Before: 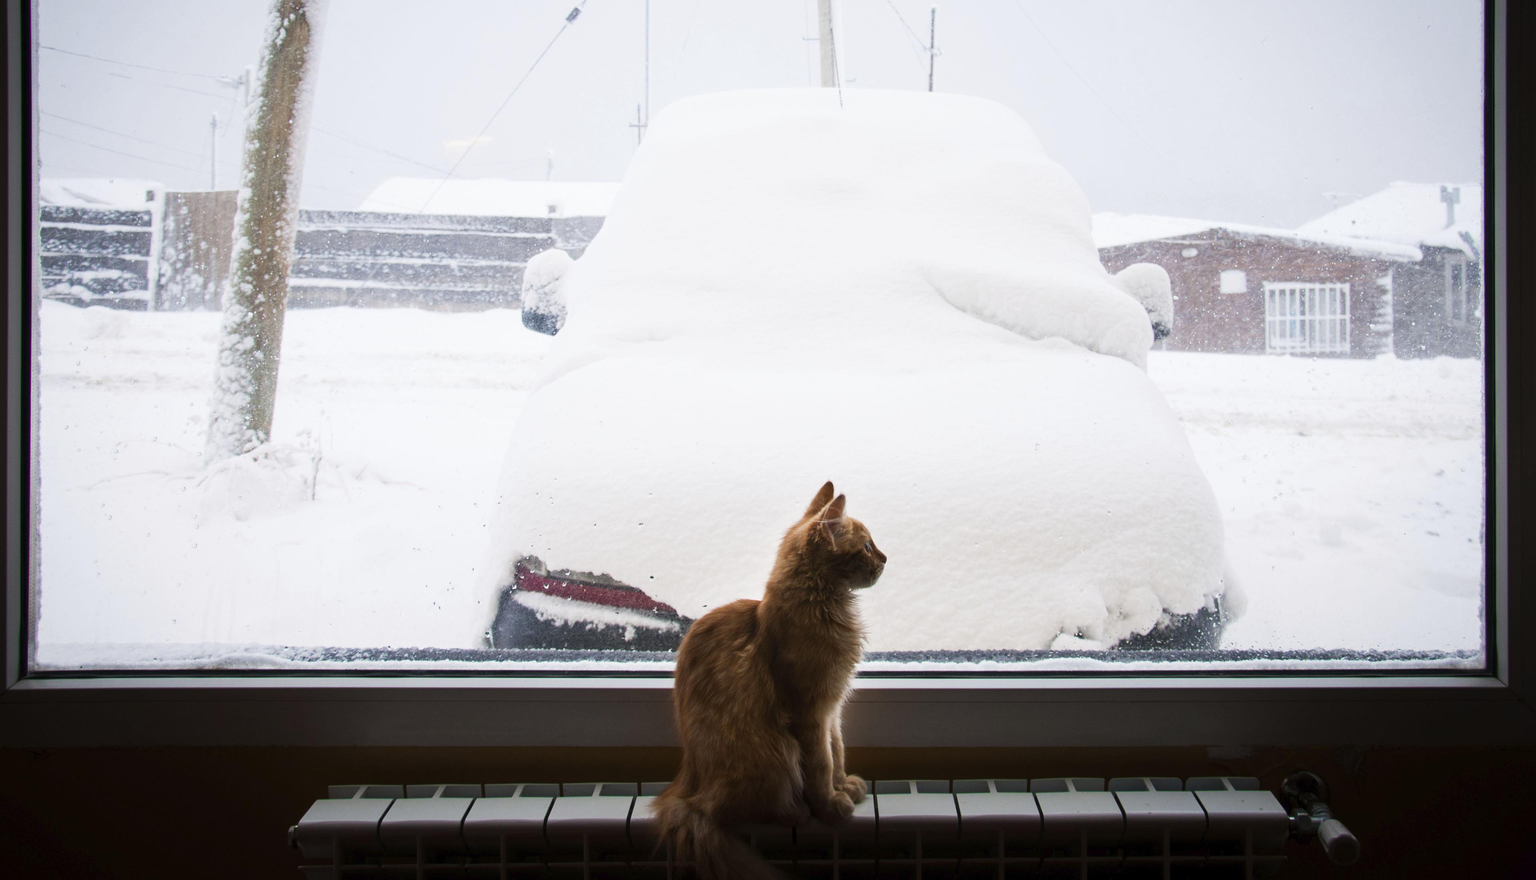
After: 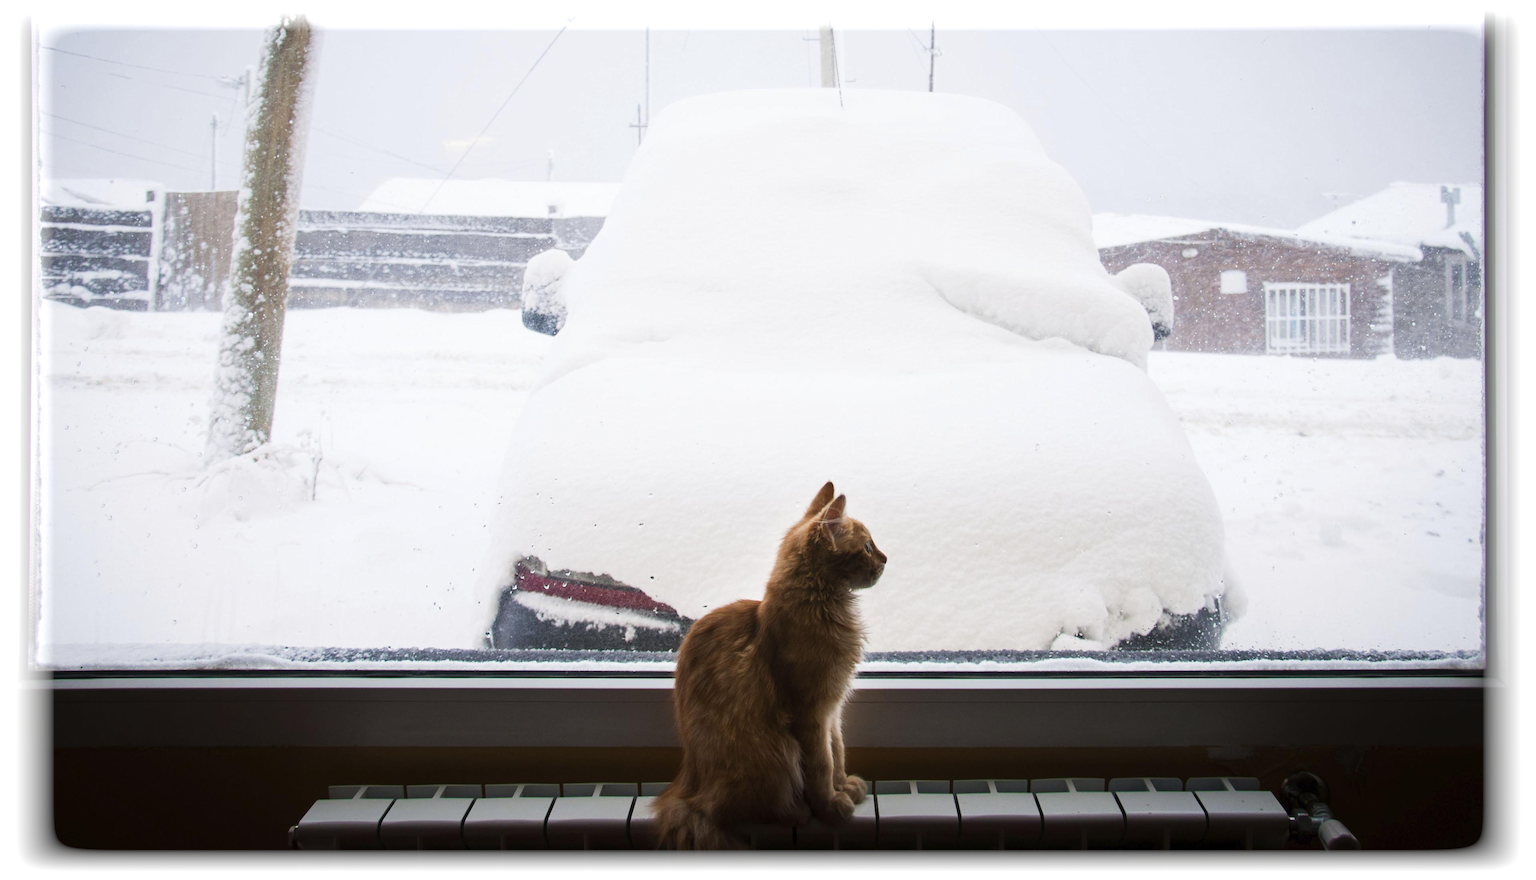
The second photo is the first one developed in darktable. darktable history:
exposure: exposure 0.02 EV, compensate highlight preservation false
vignetting: fall-off start 93%, fall-off radius 5%, brightness 1, saturation -0.49, automatic ratio true, width/height ratio 1.332, shape 0.04, unbound false
